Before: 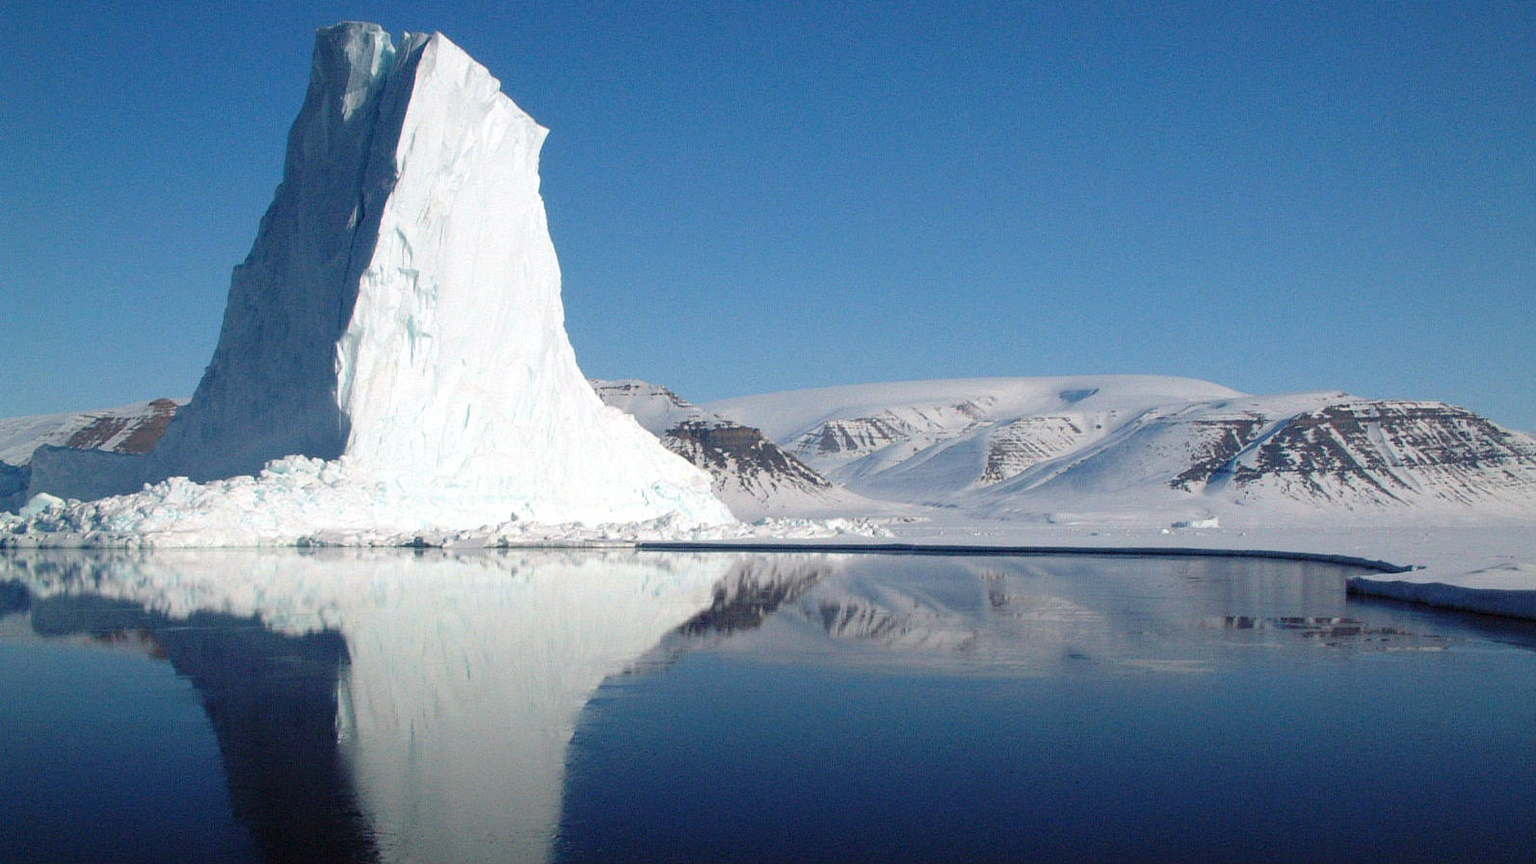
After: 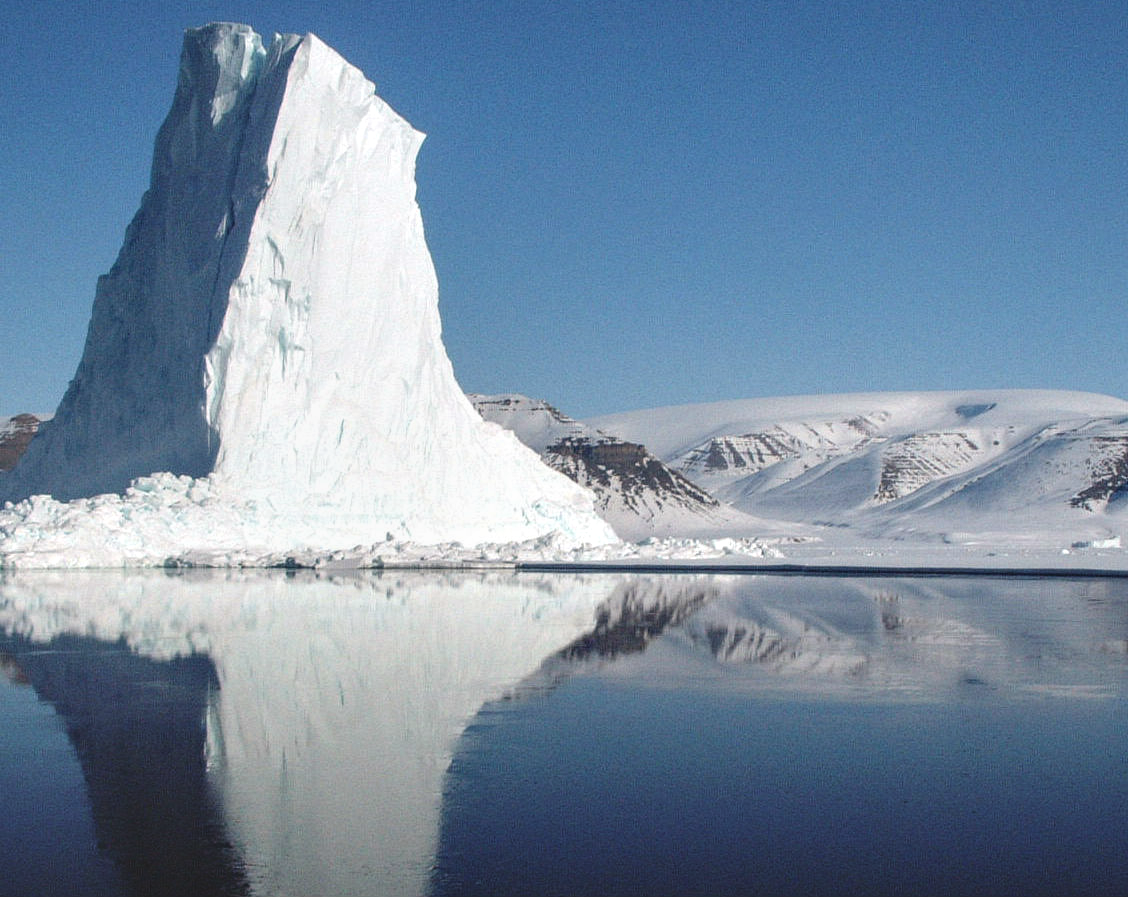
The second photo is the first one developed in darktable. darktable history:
crop and rotate: left 9.061%, right 20.142%
contrast brightness saturation: contrast -0.11
color balance: lift [1.01, 1, 1, 1], gamma [1.097, 1, 1, 1], gain [0.85, 1, 1, 1]
local contrast: highlights 79%, shadows 56%, detail 175%, midtone range 0.428
